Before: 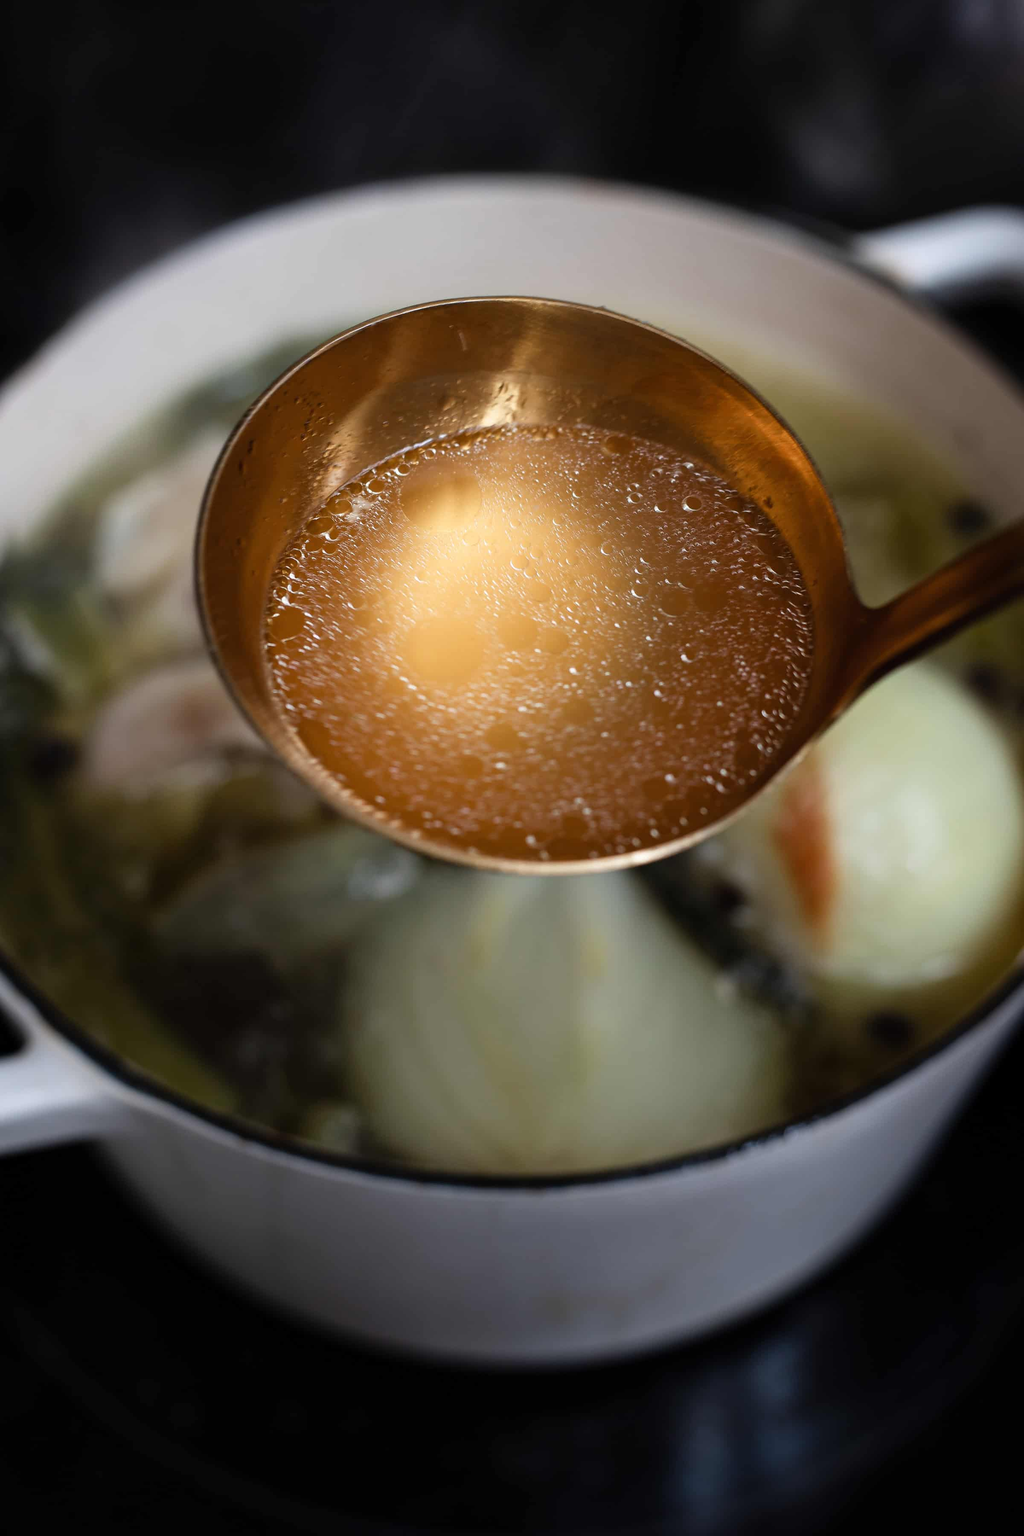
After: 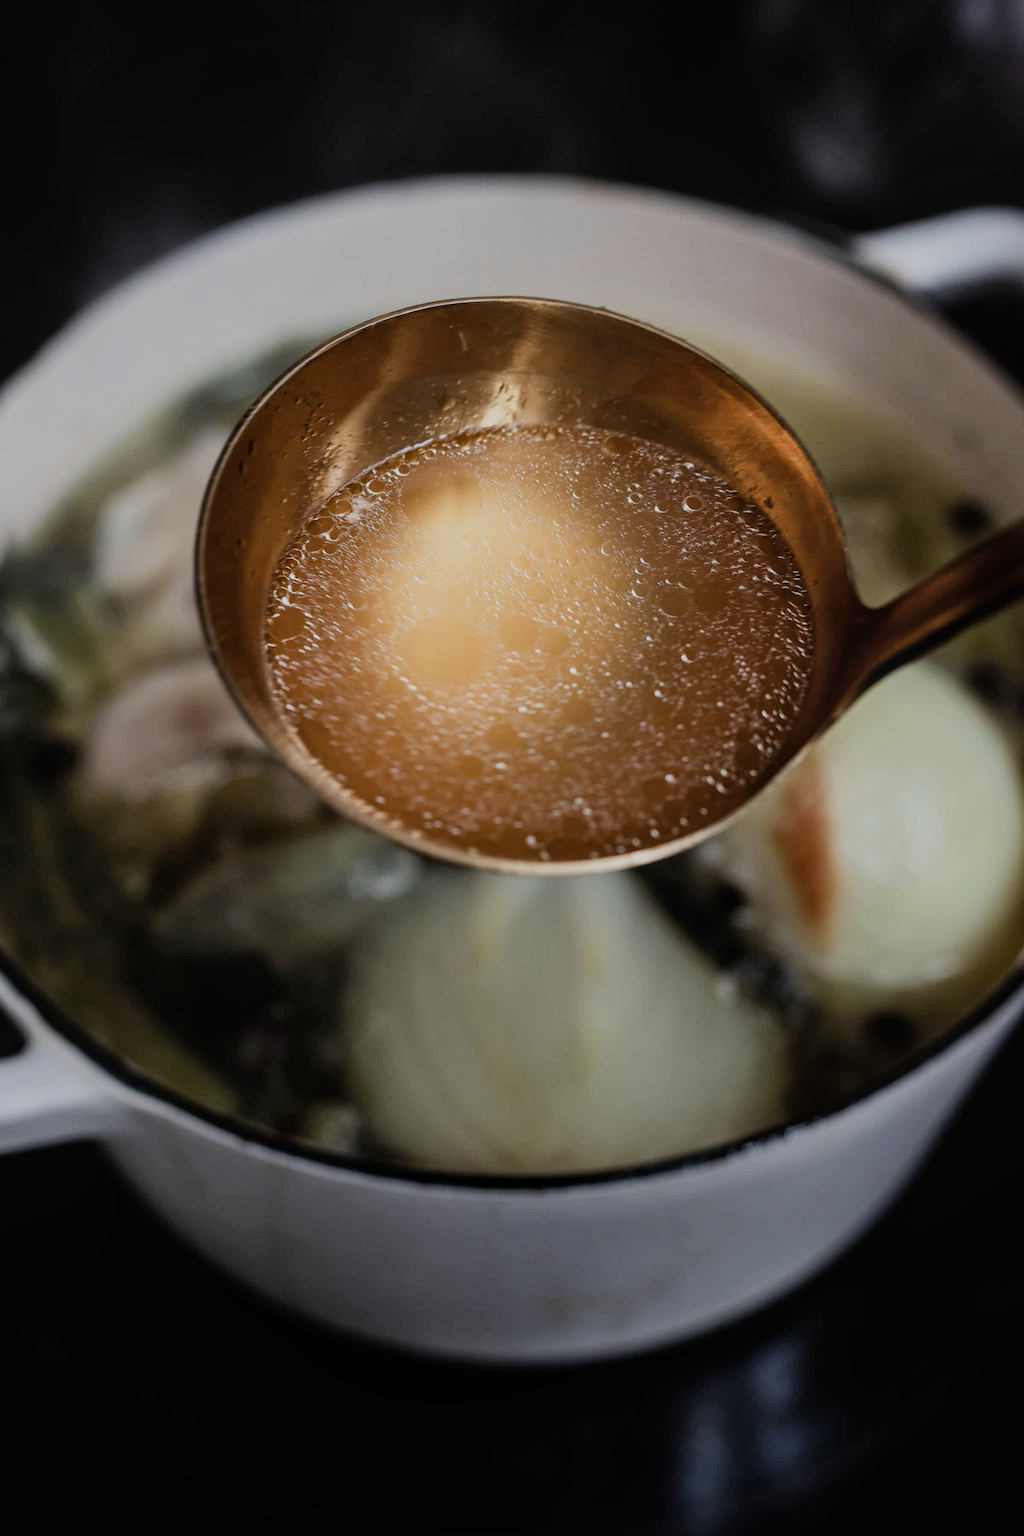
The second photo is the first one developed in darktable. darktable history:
shadows and highlights: shadows 36.27, highlights -27.46, soften with gaussian
local contrast: detail 109%
contrast brightness saturation: contrast 0.115, saturation -0.175
filmic rgb: black relative exposure -16 EV, white relative exposure 6.87 EV, hardness 4.69, iterations of high-quality reconstruction 0
